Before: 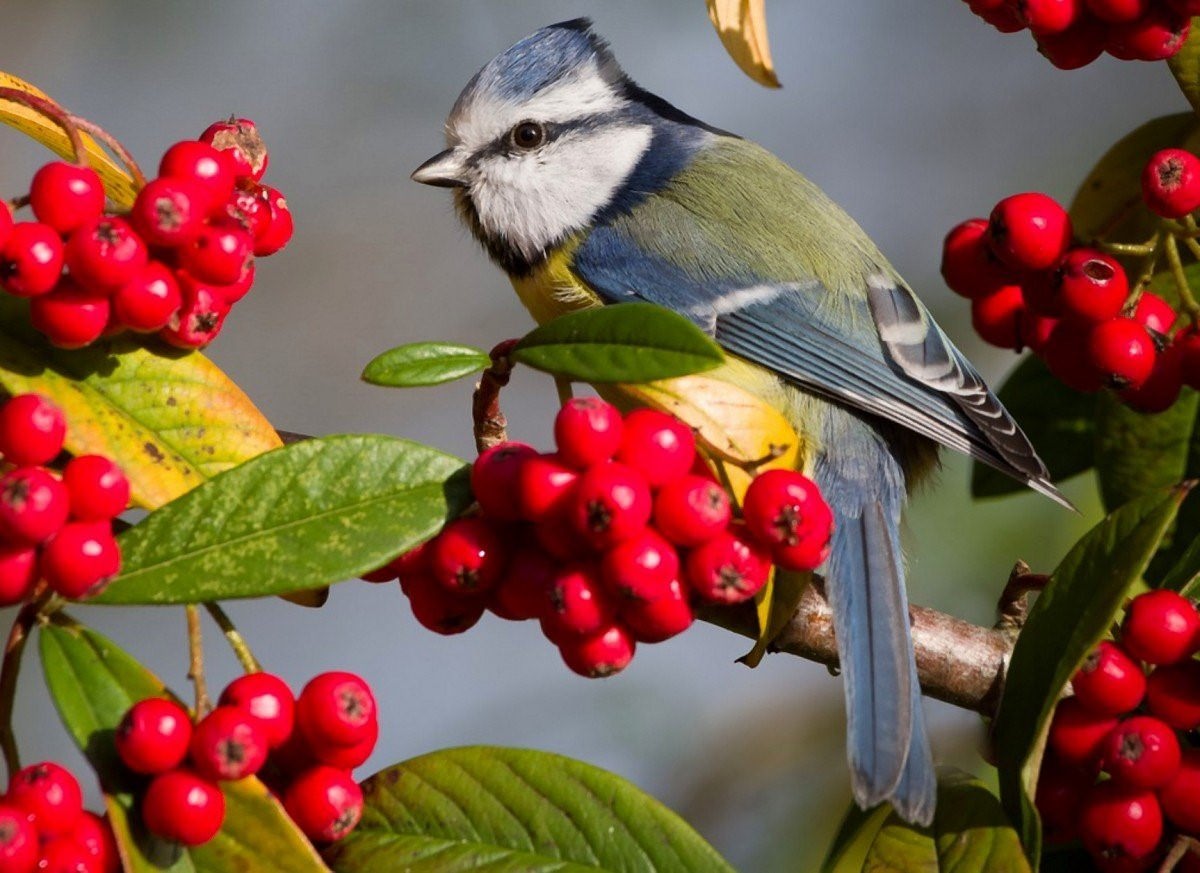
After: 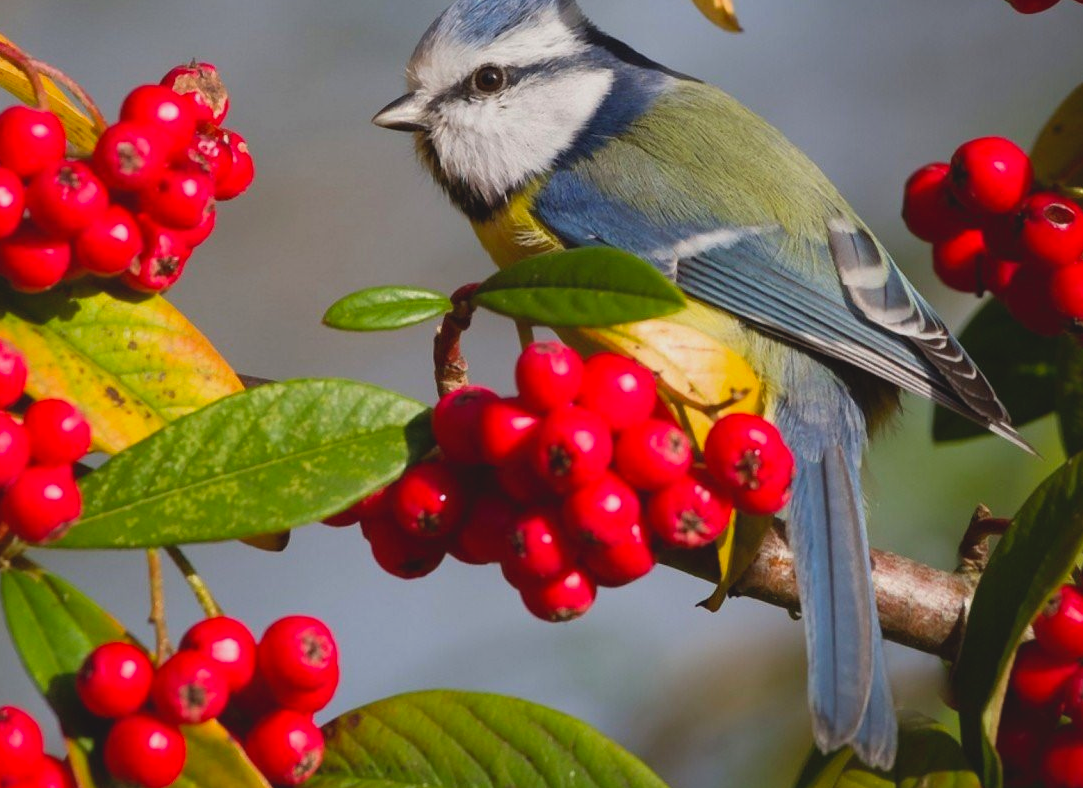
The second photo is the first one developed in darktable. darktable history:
crop: left 3.305%, top 6.436%, right 6.389%, bottom 3.258%
lowpass: radius 0.1, contrast 0.85, saturation 1.1, unbound 0
